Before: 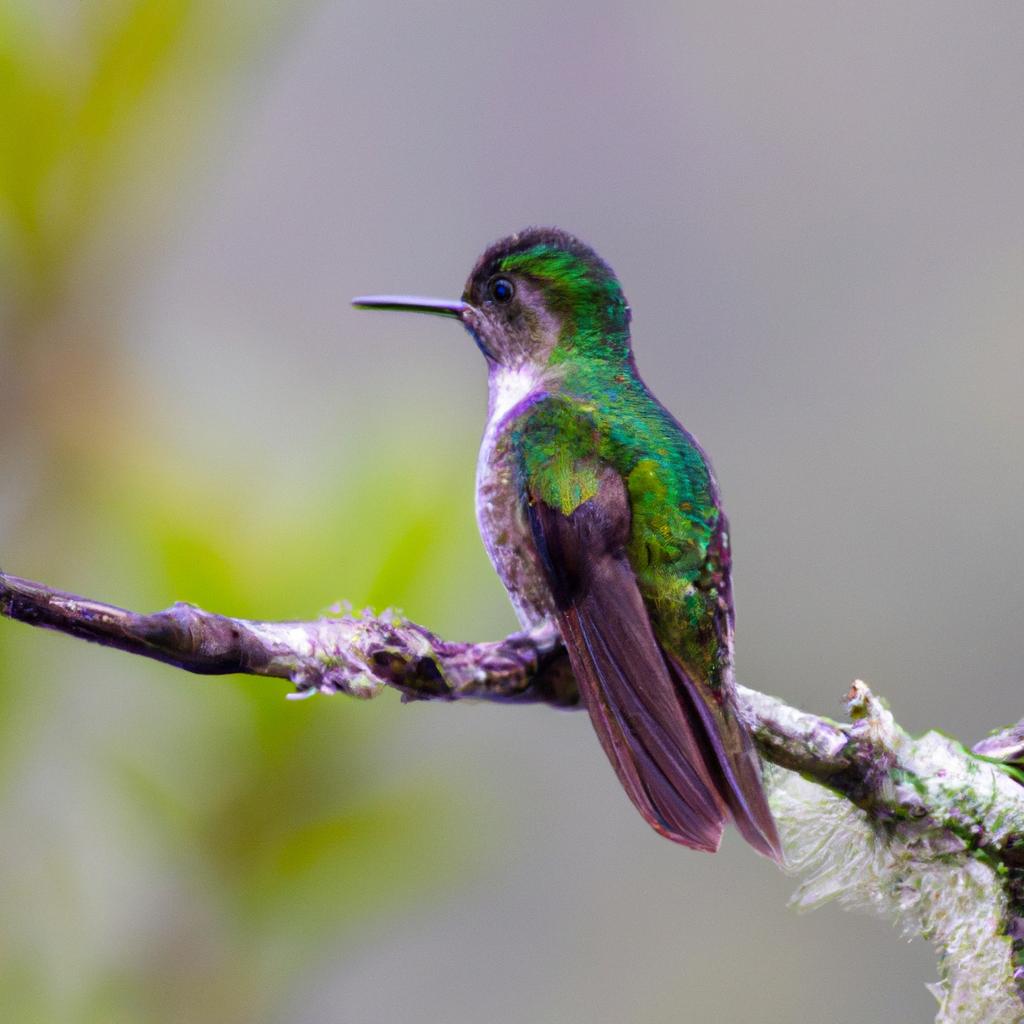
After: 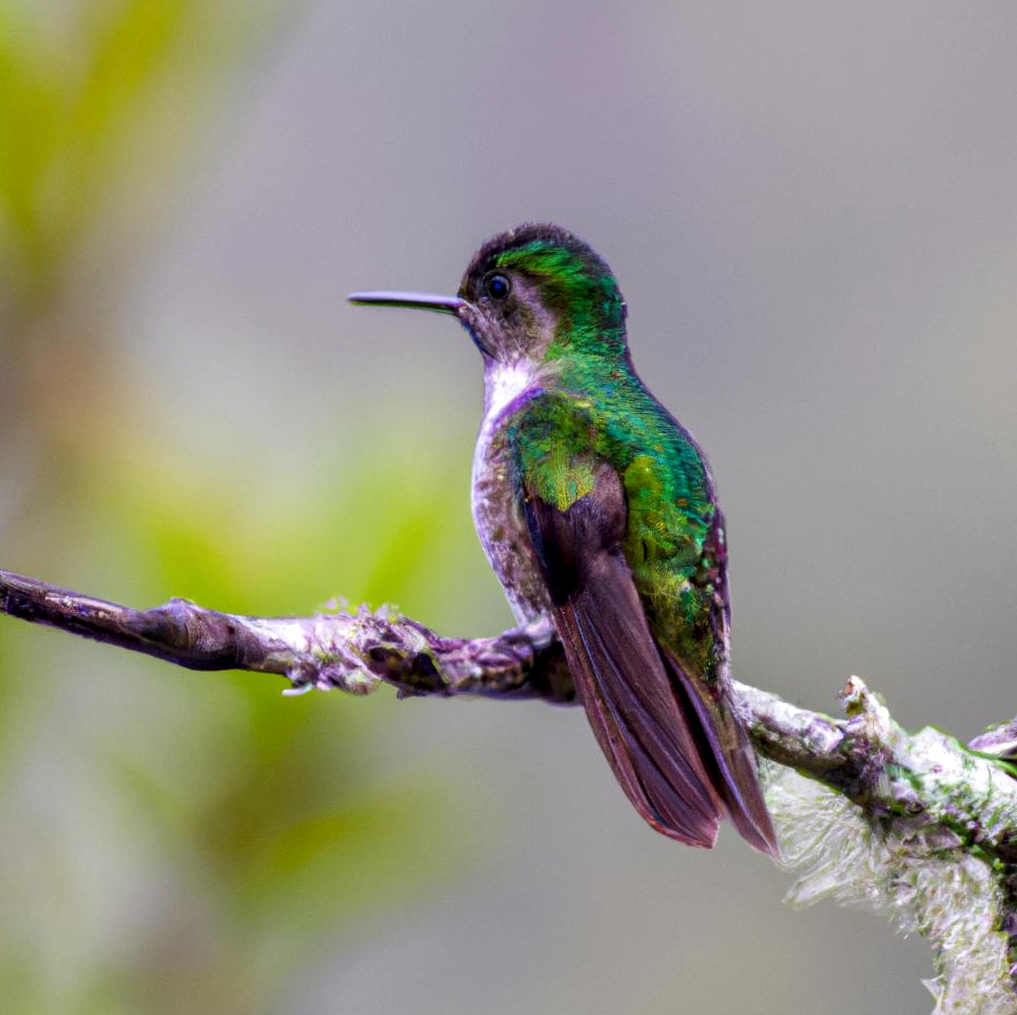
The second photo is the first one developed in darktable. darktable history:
crop: left 0.434%, top 0.485%, right 0.244%, bottom 0.386%
local contrast: detail 130%
